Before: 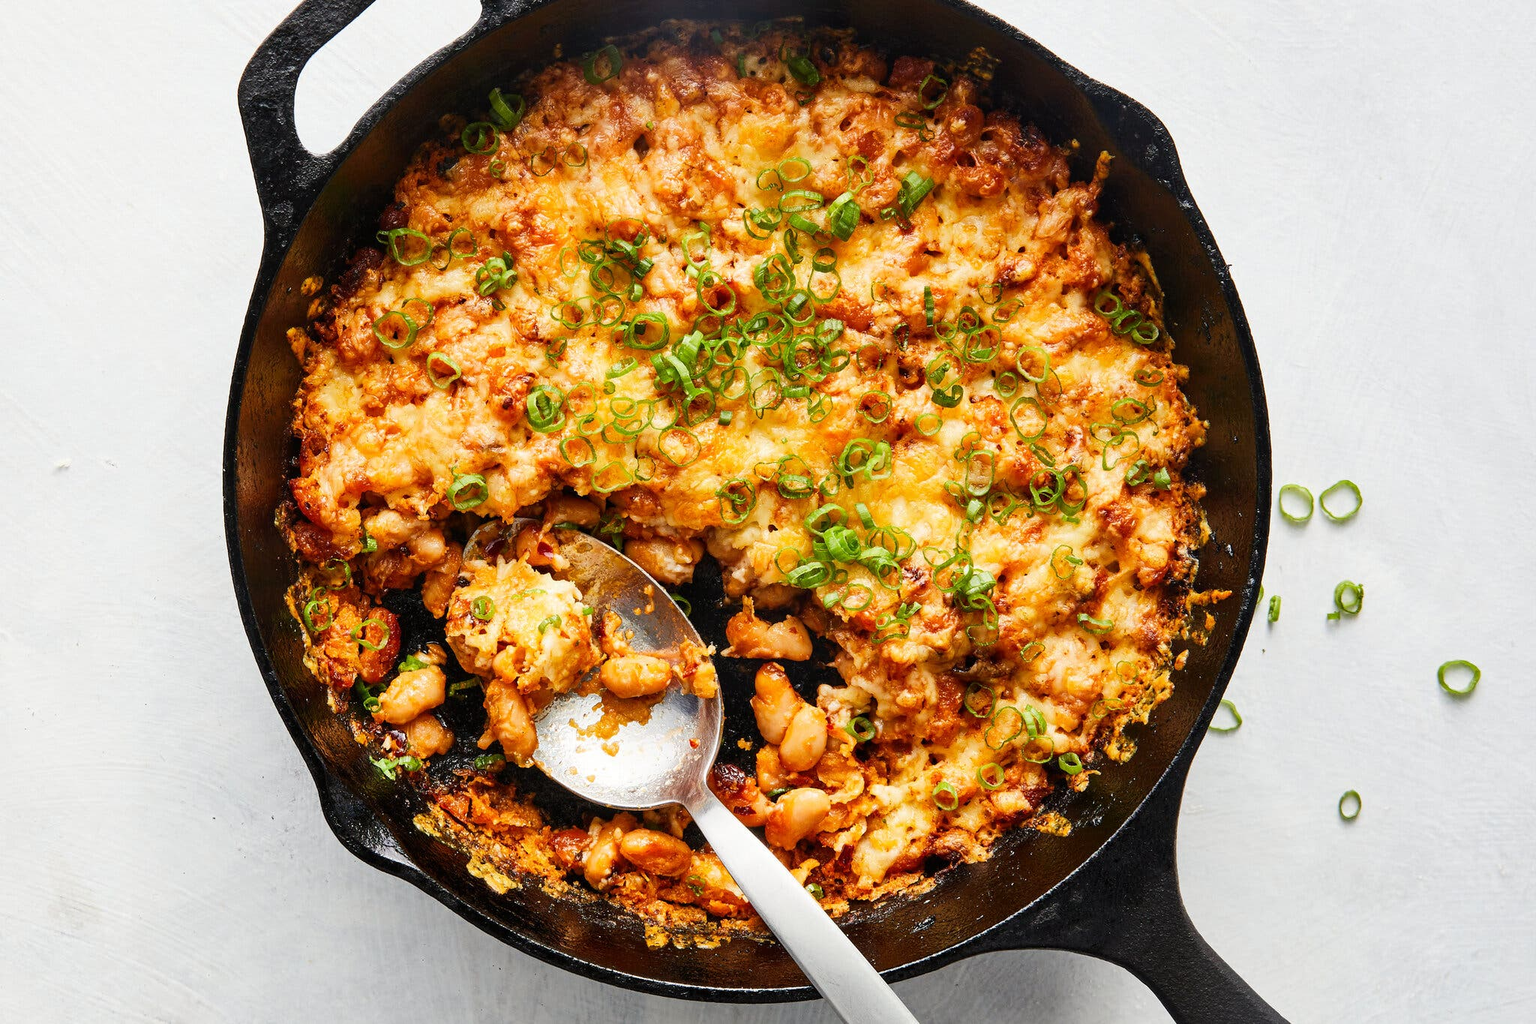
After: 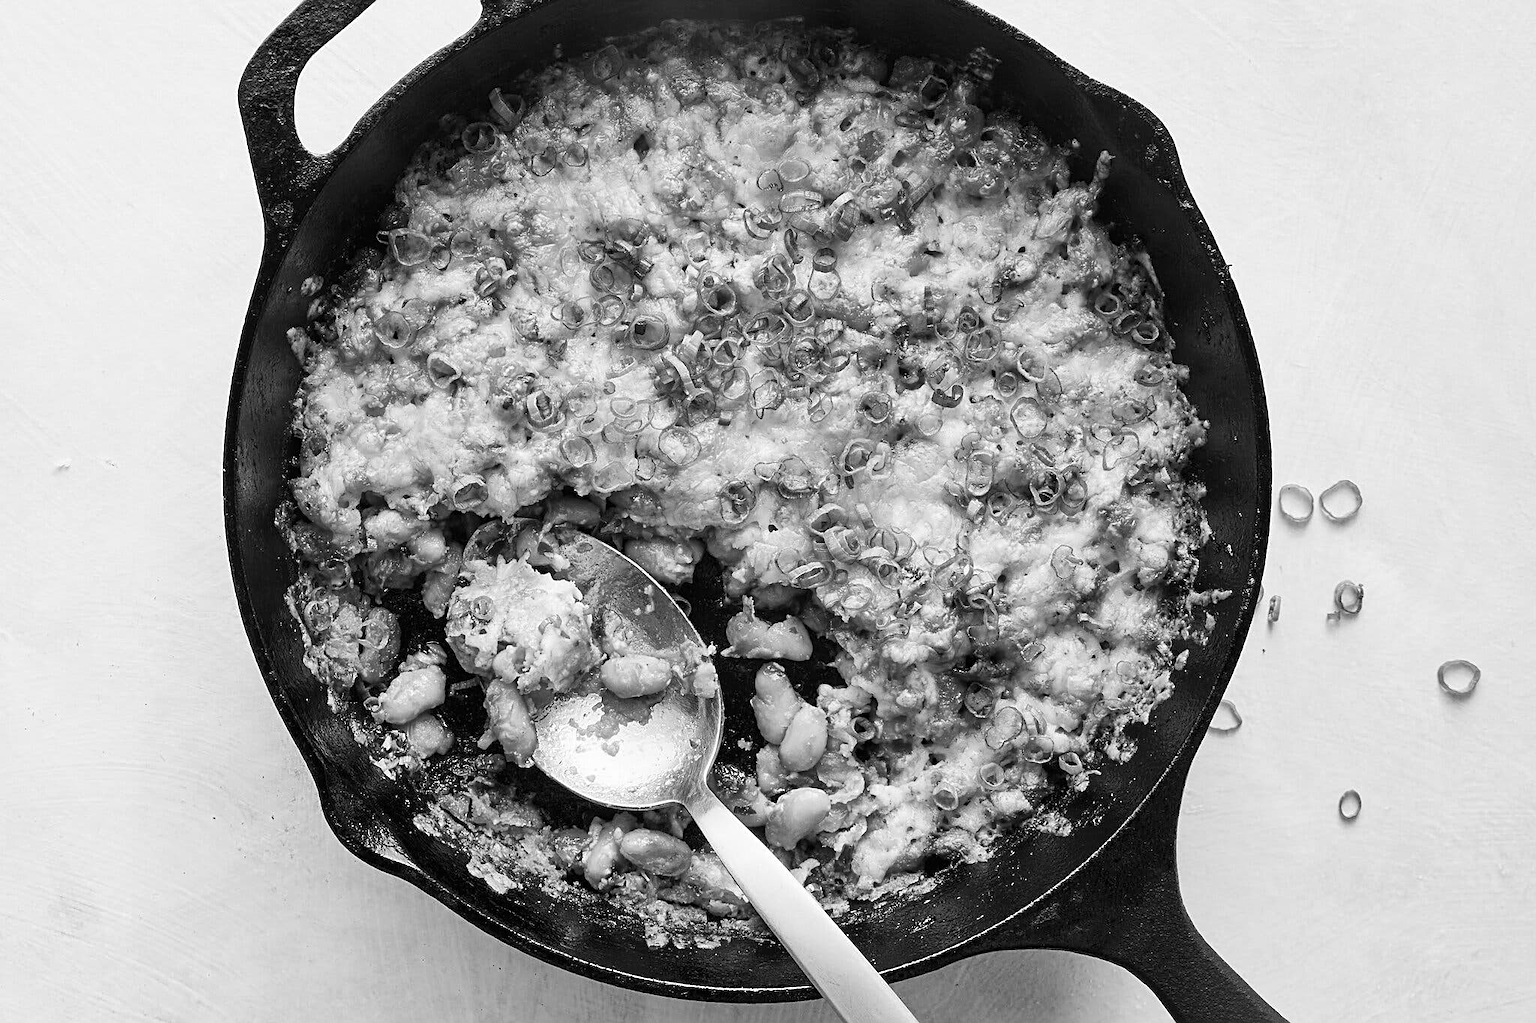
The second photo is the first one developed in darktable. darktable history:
color contrast: green-magenta contrast 0, blue-yellow contrast 0
color balance rgb: shadows lift › chroma 5.41%, shadows lift › hue 240°, highlights gain › chroma 3.74%, highlights gain › hue 60°, saturation formula JzAzBz (2021)
sharpen: on, module defaults
